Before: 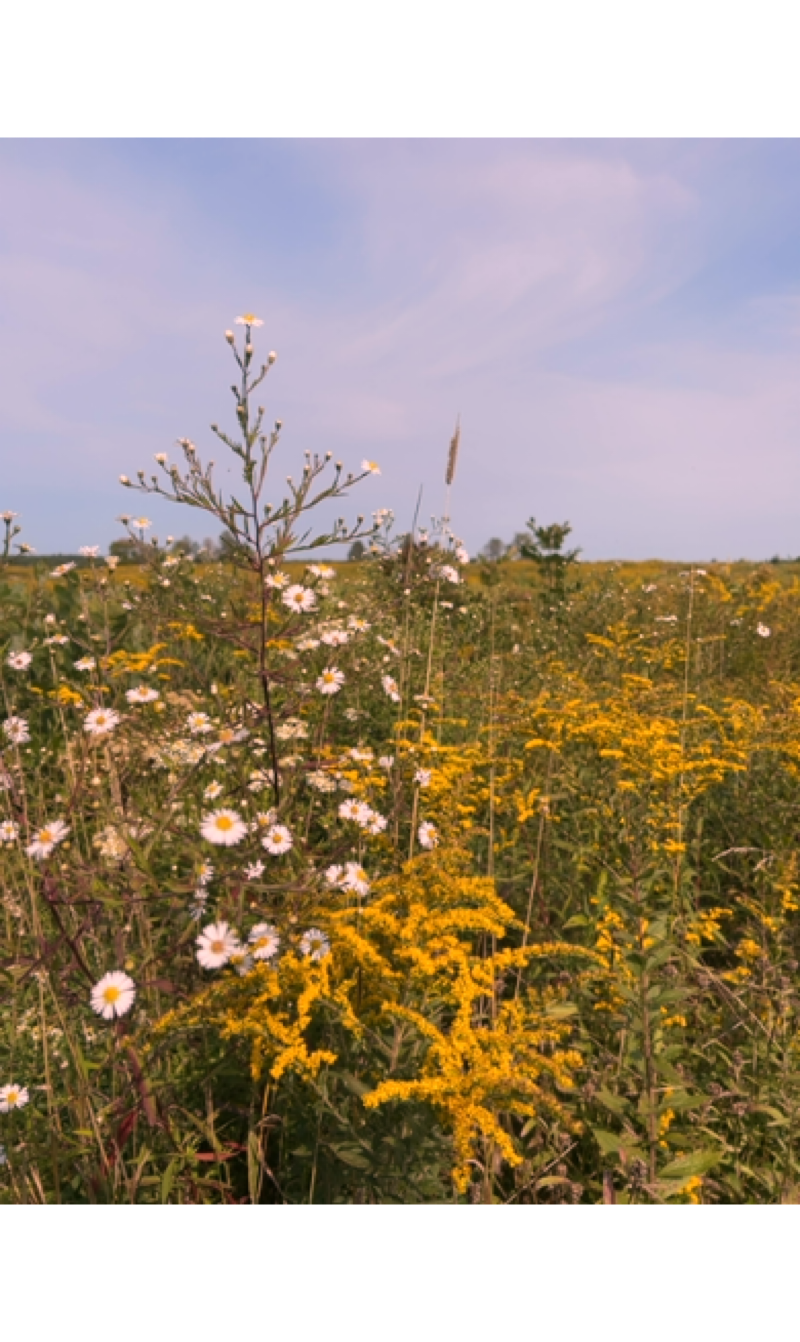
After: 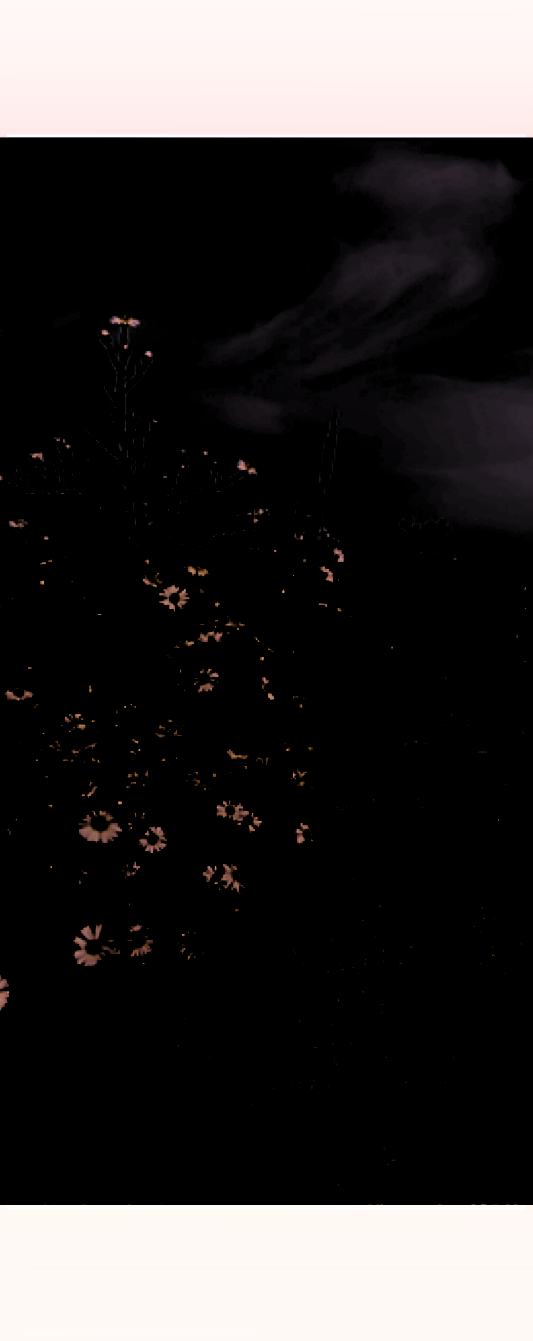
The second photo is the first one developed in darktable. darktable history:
contrast equalizer: octaves 7, y [[0.6 ×6], [0.55 ×6], [0 ×6], [0 ×6], [0 ×6]], mix -0.3
color correction: highlights a* 7.34, highlights b* 4.37
sharpen: radius 2.529, amount 0.323
tone curve: curves: ch0 [(0, 0.013) (0.054, 0.018) (0.205, 0.191) (0.289, 0.292) (0.39, 0.424) (0.493, 0.551) (0.666, 0.743) (0.795, 0.841) (1, 0.998)]; ch1 [(0, 0) (0.385, 0.343) (0.439, 0.415) (0.494, 0.495) (0.501, 0.501) (0.51, 0.509) (0.548, 0.554) (0.586, 0.601) (0.66, 0.687) (0.783, 0.804) (1, 1)]; ch2 [(0, 0) (0.304, 0.31) (0.403, 0.399) (0.441, 0.428) (0.47, 0.469) (0.498, 0.496) (0.524, 0.538) (0.566, 0.579) (0.633, 0.665) (0.7, 0.711) (1, 1)], color space Lab, independent channels, preserve colors none
contrast brightness saturation: brightness -1, saturation 1
crop and rotate: left 15.546%, right 17.787%
levels: levels [0.514, 0.759, 1]
